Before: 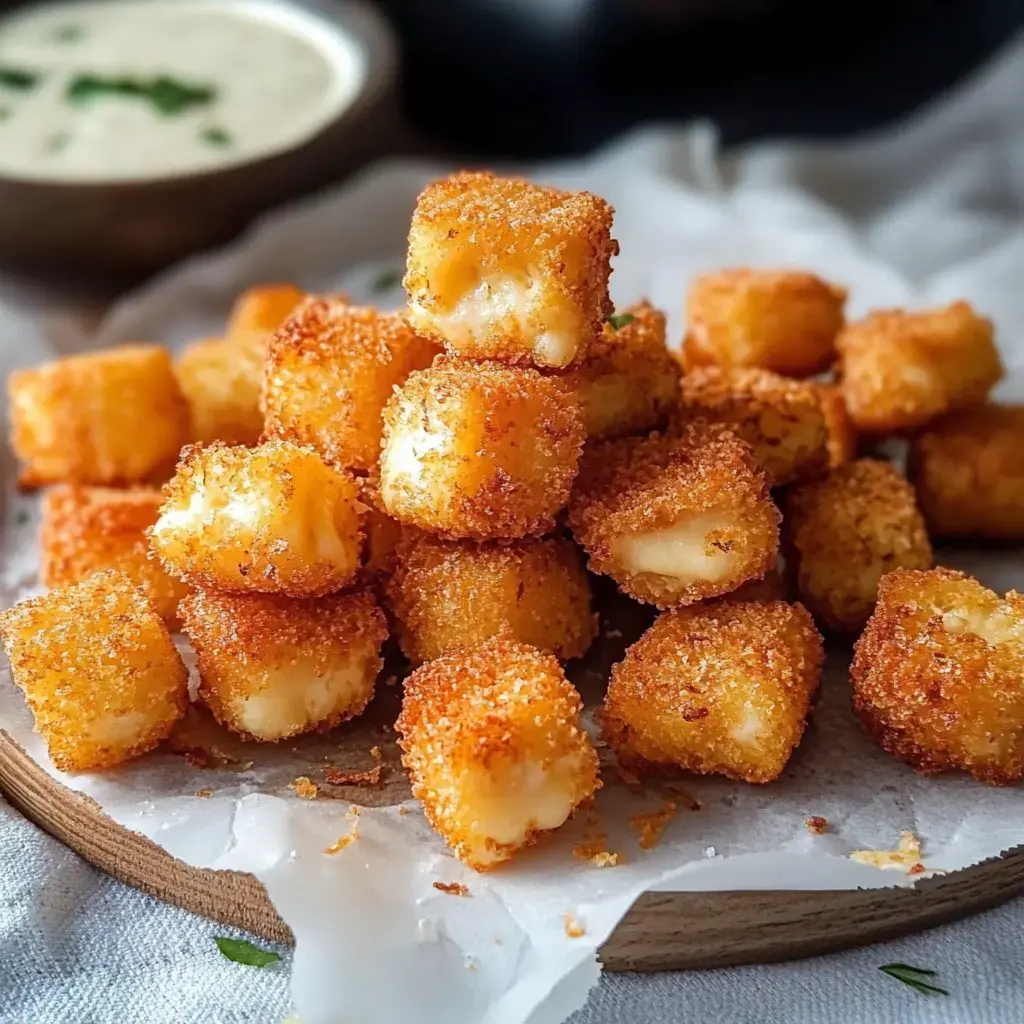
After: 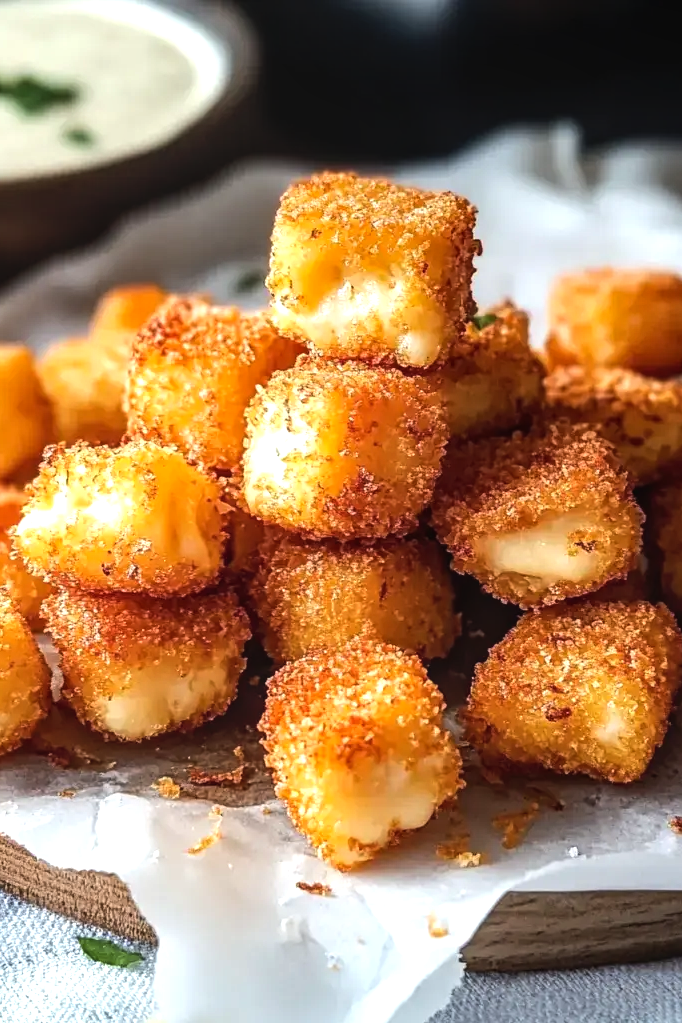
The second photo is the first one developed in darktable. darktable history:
crop and rotate: left 13.409%, right 19.924%
tone equalizer: -8 EV -0.75 EV, -7 EV -0.7 EV, -6 EV -0.6 EV, -5 EV -0.4 EV, -3 EV 0.4 EV, -2 EV 0.6 EV, -1 EV 0.7 EV, +0 EV 0.75 EV, edges refinement/feathering 500, mask exposure compensation -1.57 EV, preserve details no
local contrast: detail 110%
